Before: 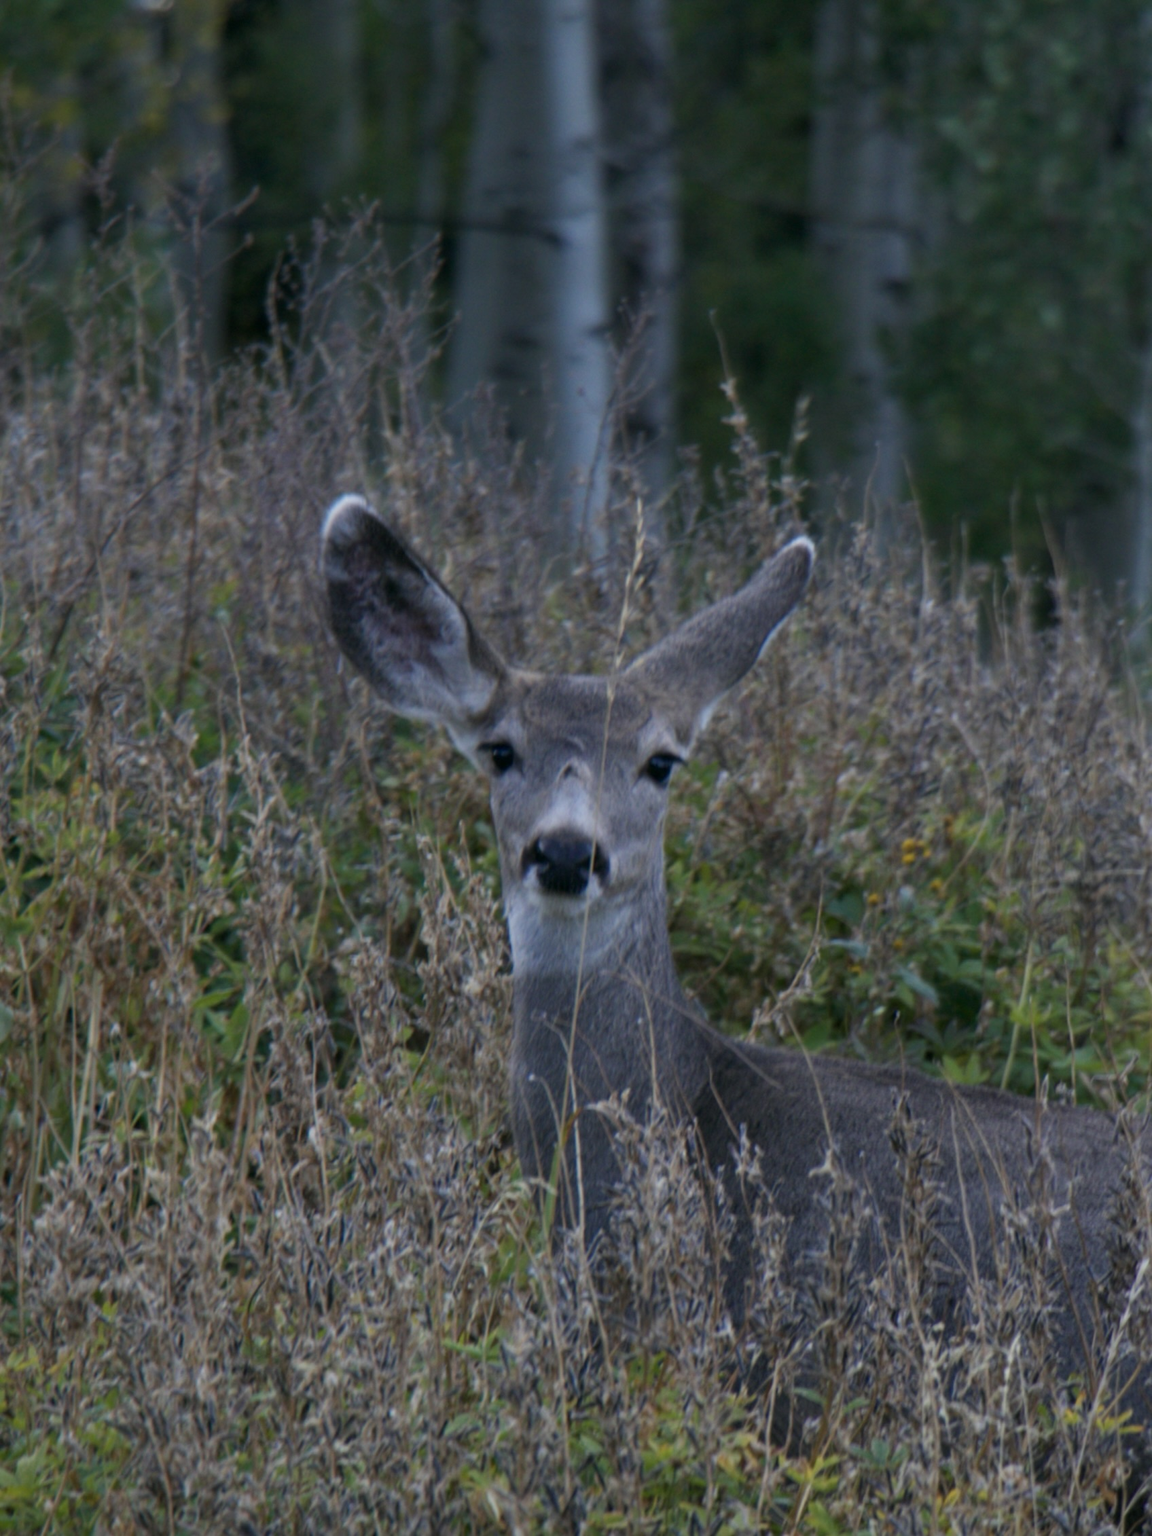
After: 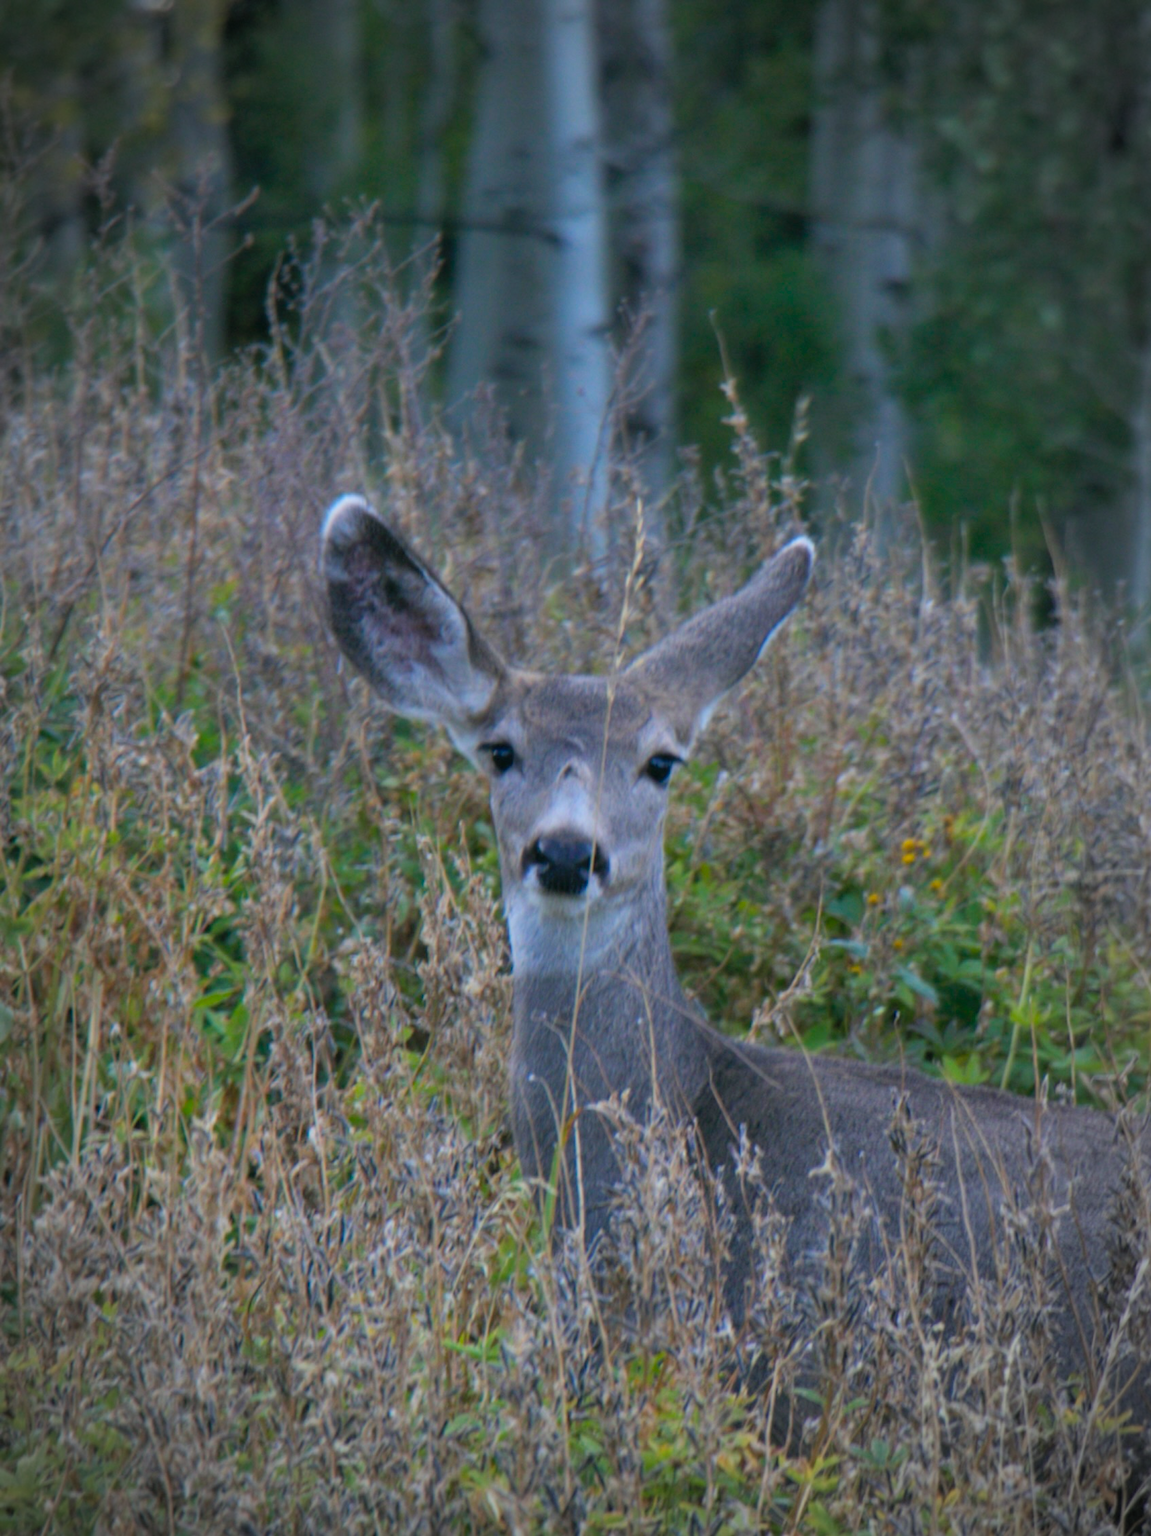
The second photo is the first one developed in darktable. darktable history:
vignetting: automatic ratio true
contrast brightness saturation: contrast 0.067, brightness 0.172, saturation 0.41
